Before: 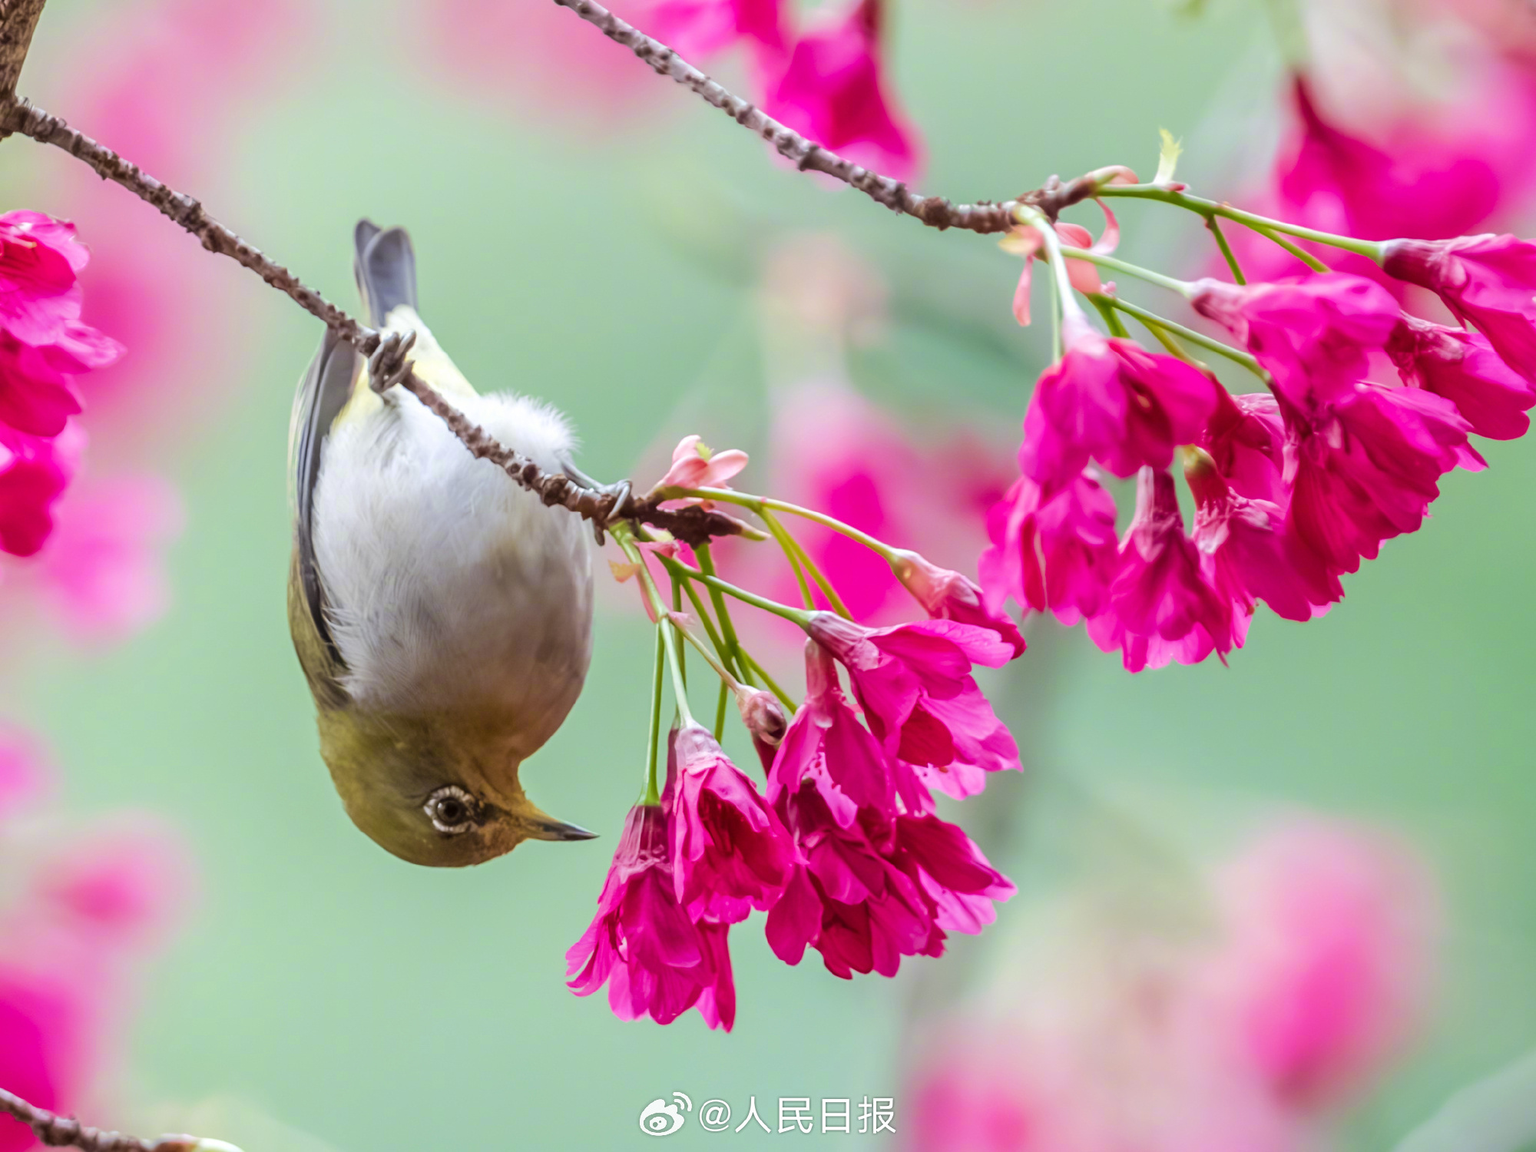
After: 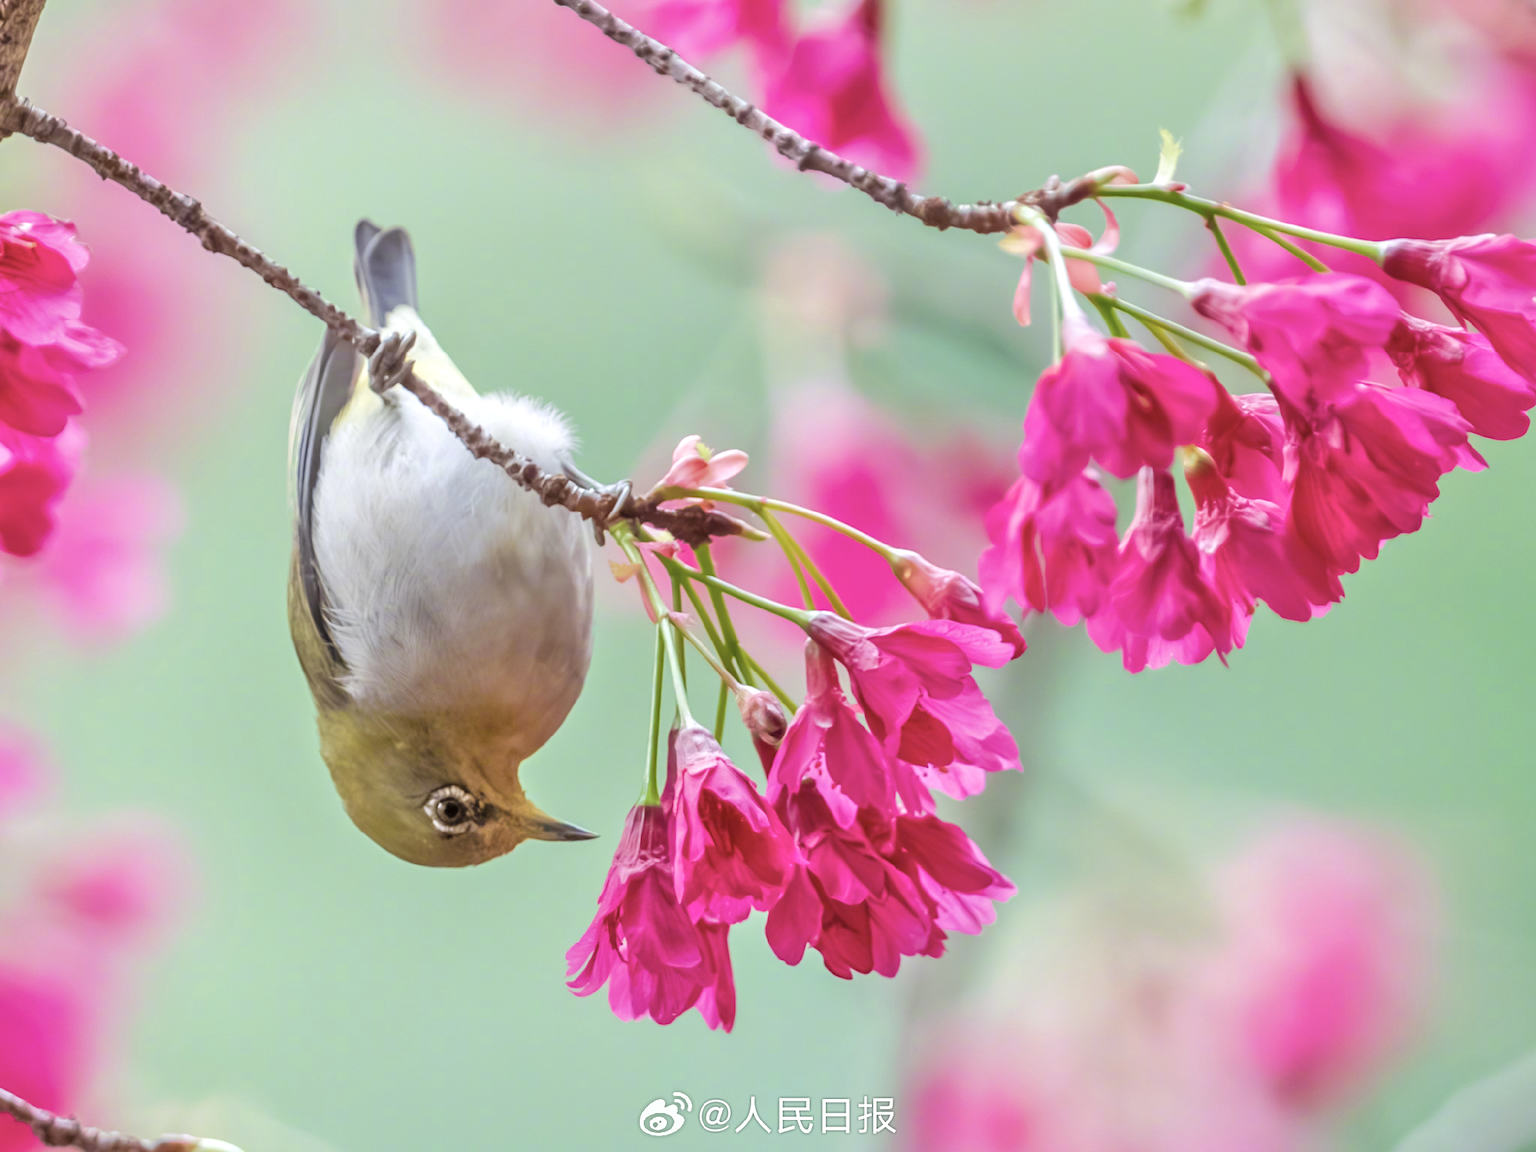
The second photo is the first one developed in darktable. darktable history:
tone equalizer: -7 EV 0.15 EV, -6 EV 0.6 EV, -5 EV 1.15 EV, -4 EV 1.33 EV, -3 EV 1.15 EV, -2 EV 0.6 EV, -1 EV 0.15 EV, mask exposure compensation -0.5 EV
contrast brightness saturation: saturation -0.17
